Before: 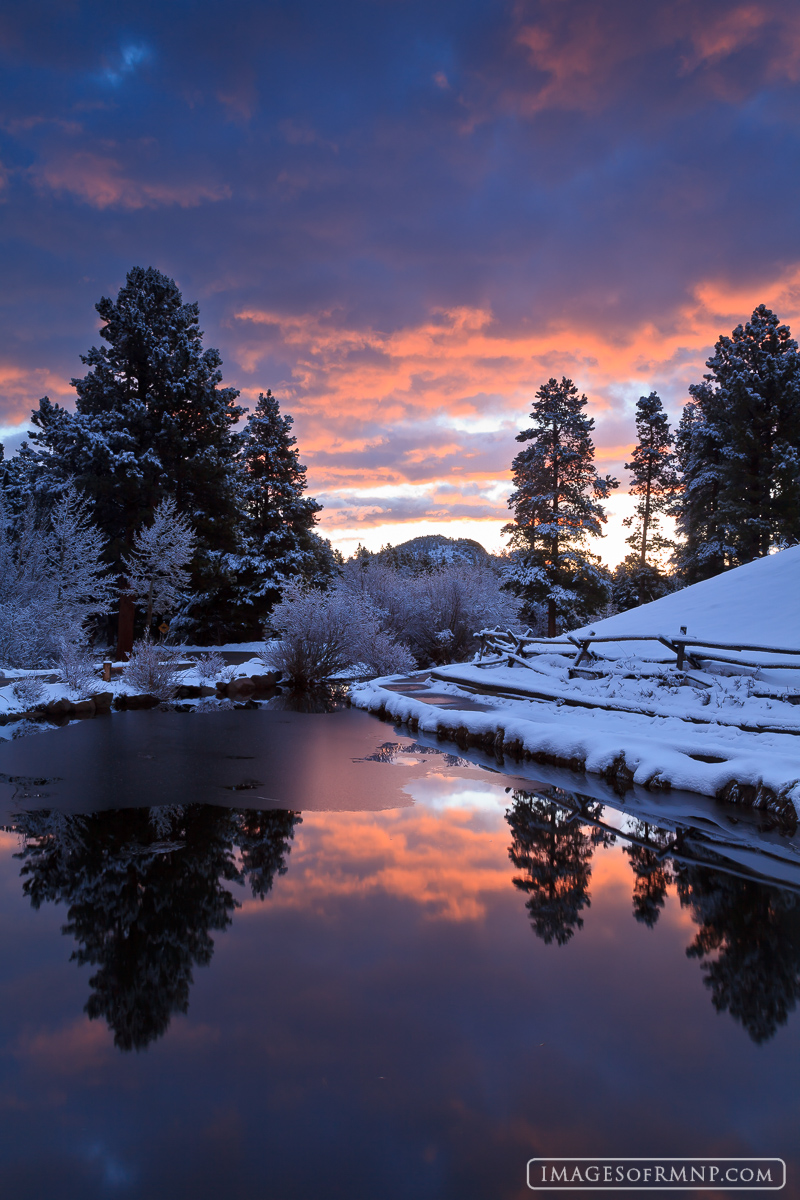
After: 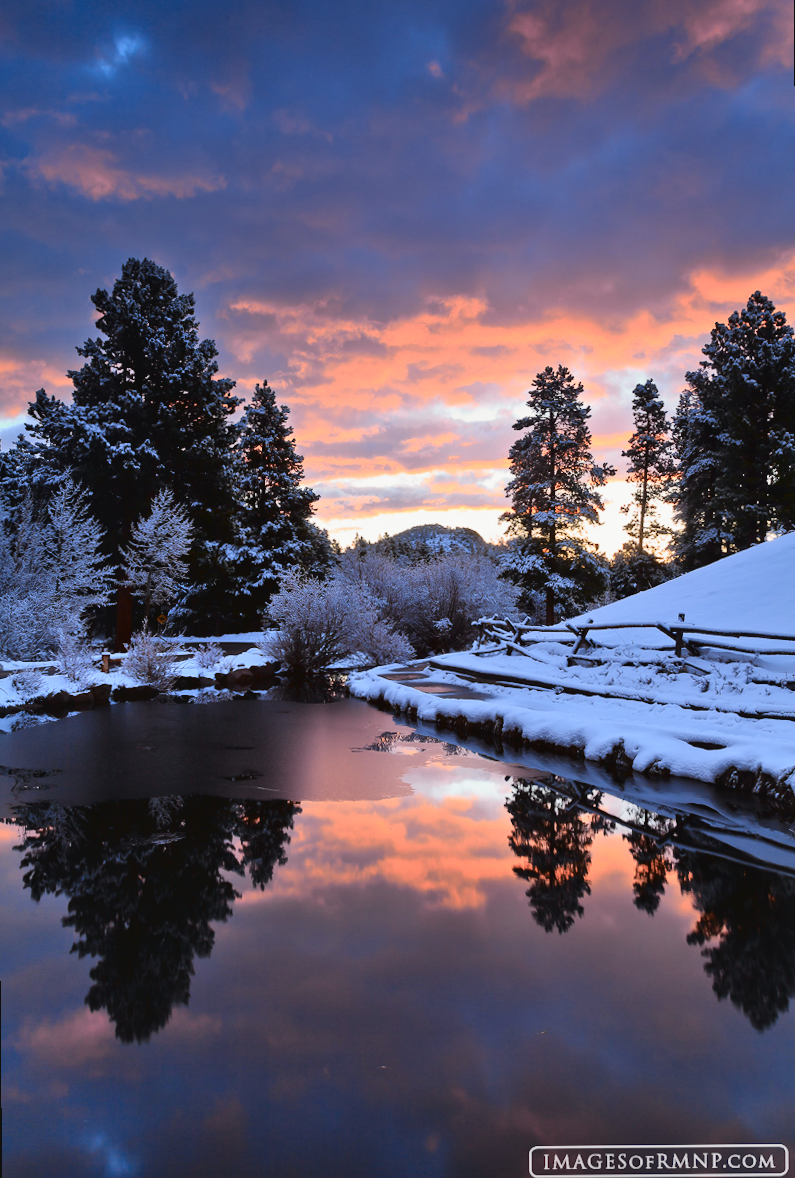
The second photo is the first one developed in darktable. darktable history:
rotate and perspective: rotation -0.45°, automatic cropping original format, crop left 0.008, crop right 0.992, crop top 0.012, crop bottom 0.988
tone curve: curves: ch0 [(0.003, 0.029) (0.037, 0.036) (0.149, 0.117) (0.297, 0.318) (0.422, 0.474) (0.531, 0.6) (0.743, 0.809) (0.877, 0.901) (1, 0.98)]; ch1 [(0, 0) (0.305, 0.325) (0.453, 0.437) (0.482, 0.479) (0.501, 0.5) (0.506, 0.503) (0.567, 0.572) (0.605, 0.608) (0.668, 0.69) (1, 1)]; ch2 [(0, 0) (0.313, 0.306) (0.4, 0.399) (0.45, 0.48) (0.499, 0.502) (0.512, 0.523) (0.57, 0.595) (0.653, 0.662) (1, 1)], color space Lab, independent channels, preserve colors none
shadows and highlights: soften with gaussian
